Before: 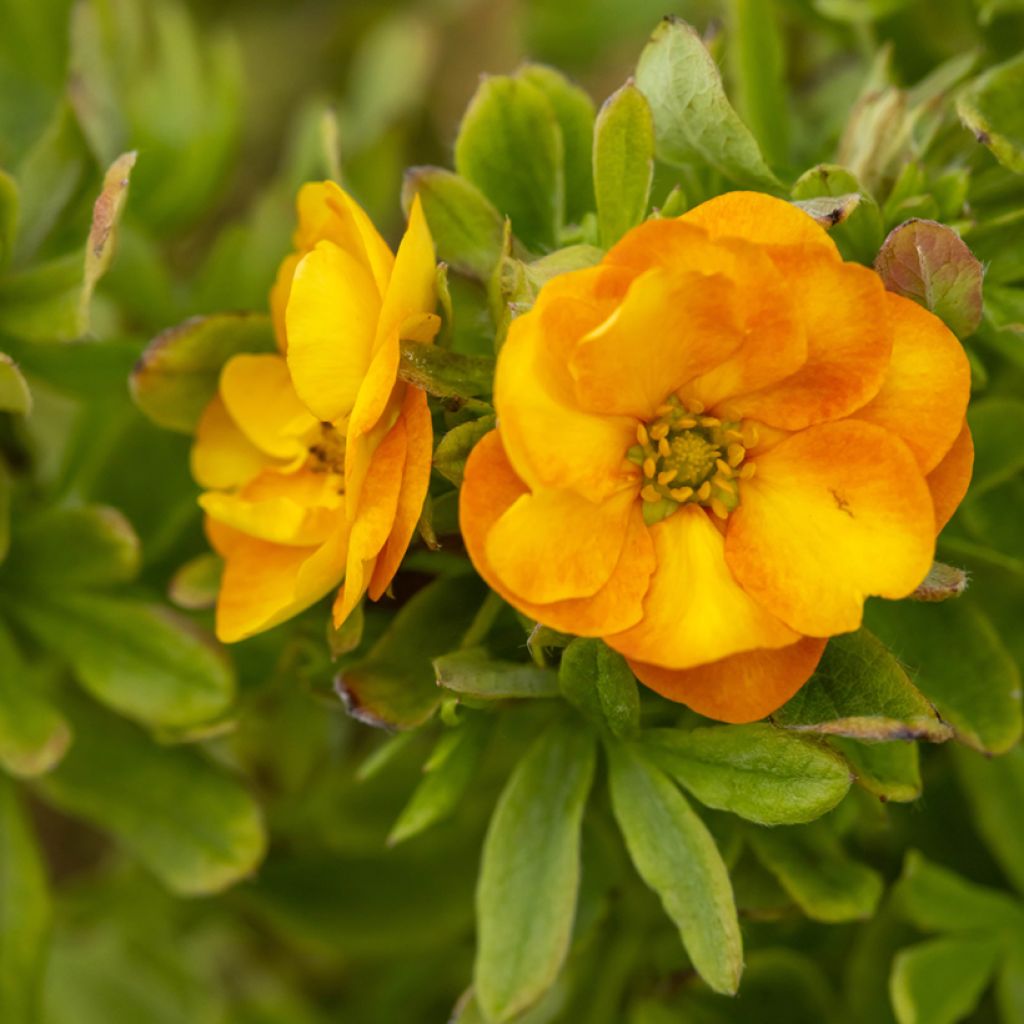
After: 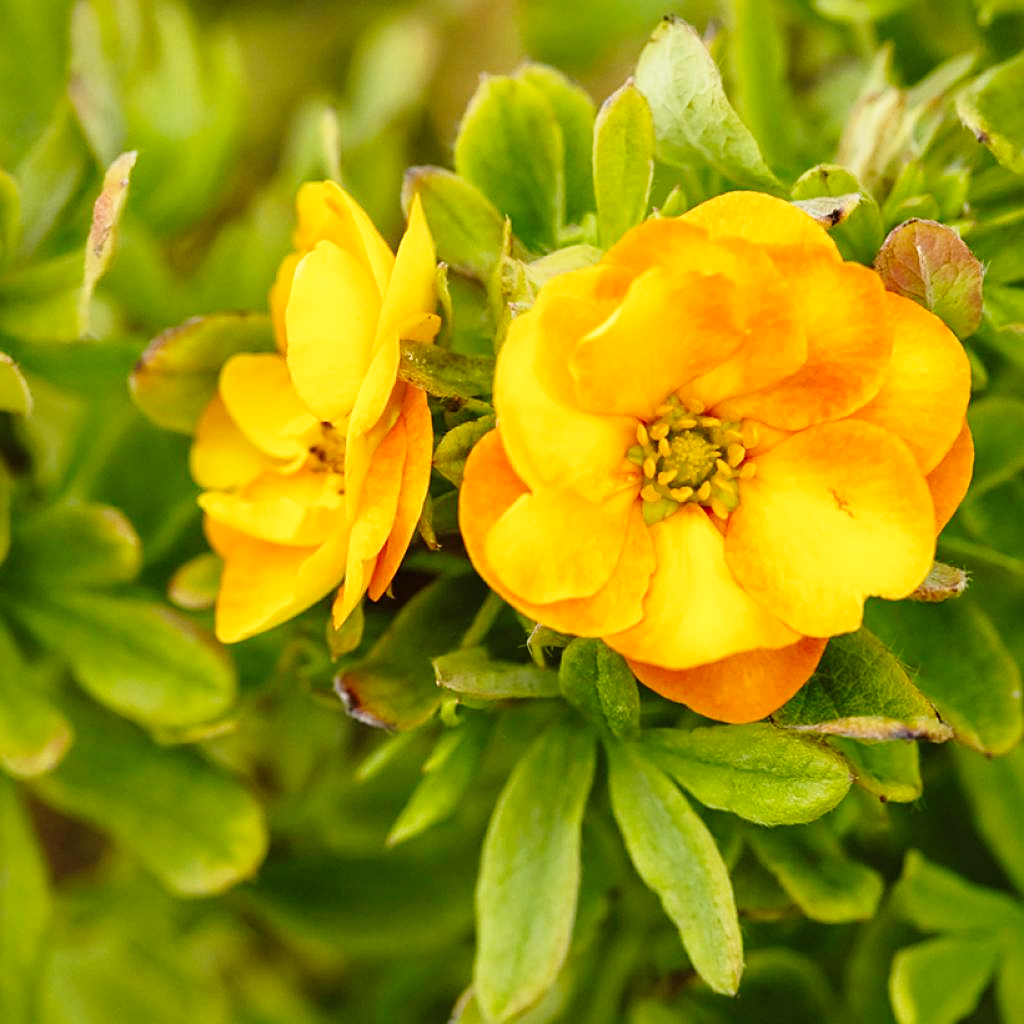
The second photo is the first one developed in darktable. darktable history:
base curve: curves: ch0 [(0, 0) (0.028, 0.03) (0.121, 0.232) (0.46, 0.748) (0.859, 0.968) (1, 1)], preserve colors none
sharpen: amount 0.497
